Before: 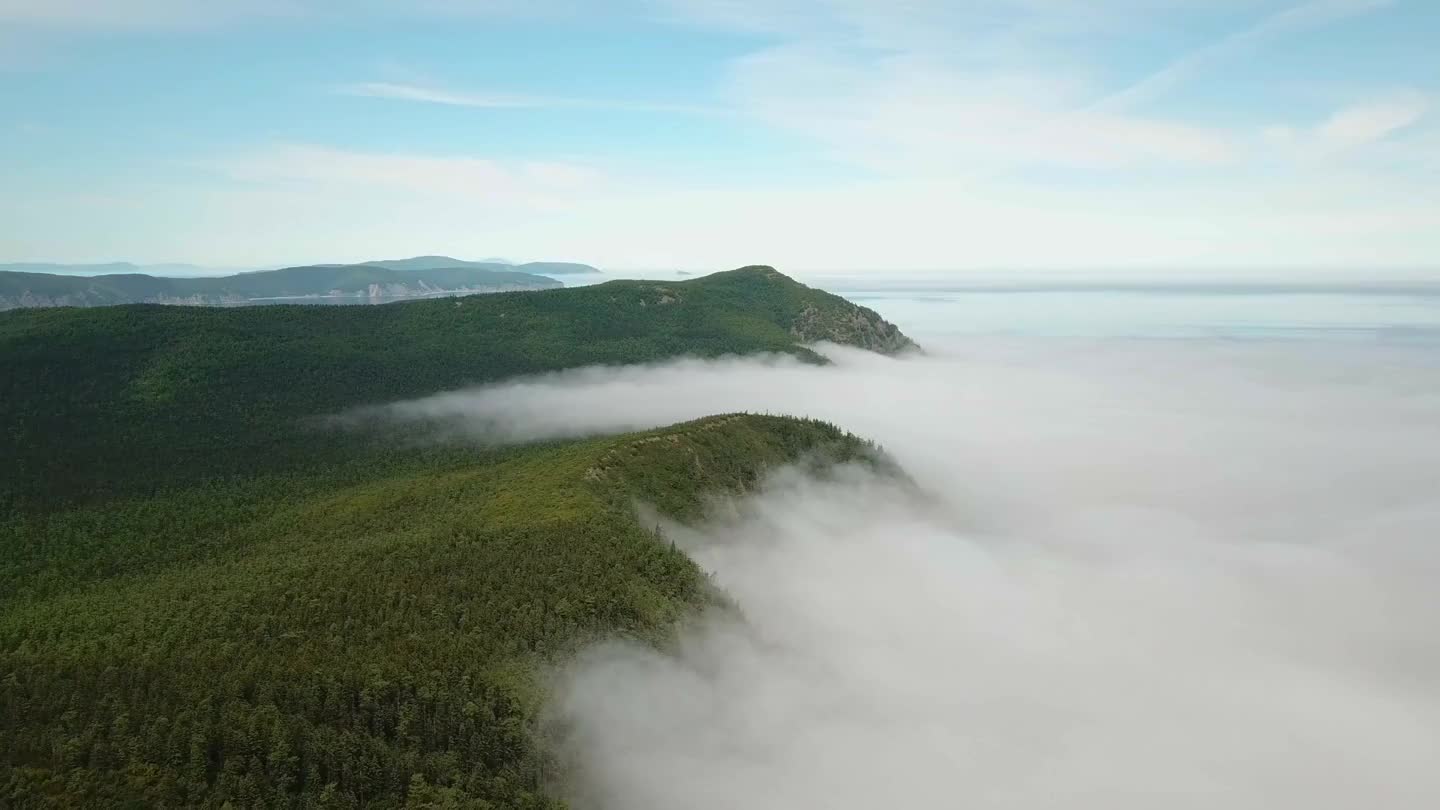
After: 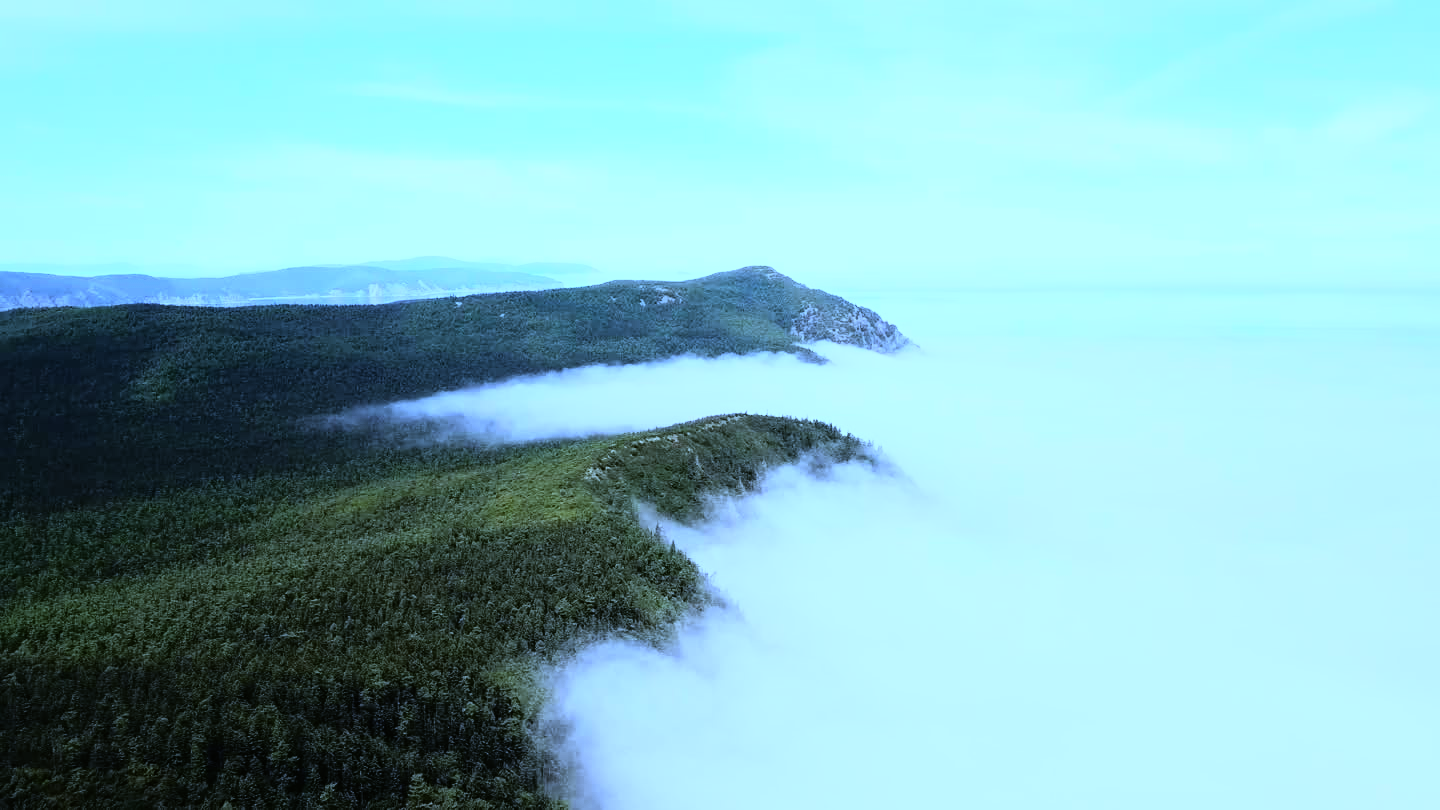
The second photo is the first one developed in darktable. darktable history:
rgb curve: curves: ch0 [(0, 0) (0.21, 0.15) (0.24, 0.21) (0.5, 0.75) (0.75, 0.96) (0.89, 0.99) (1, 1)]; ch1 [(0, 0.02) (0.21, 0.13) (0.25, 0.2) (0.5, 0.67) (0.75, 0.9) (0.89, 0.97) (1, 1)]; ch2 [(0, 0.02) (0.21, 0.13) (0.25, 0.2) (0.5, 0.67) (0.75, 0.9) (0.89, 0.97) (1, 1)], compensate middle gray true
white balance: red 0.766, blue 1.537
